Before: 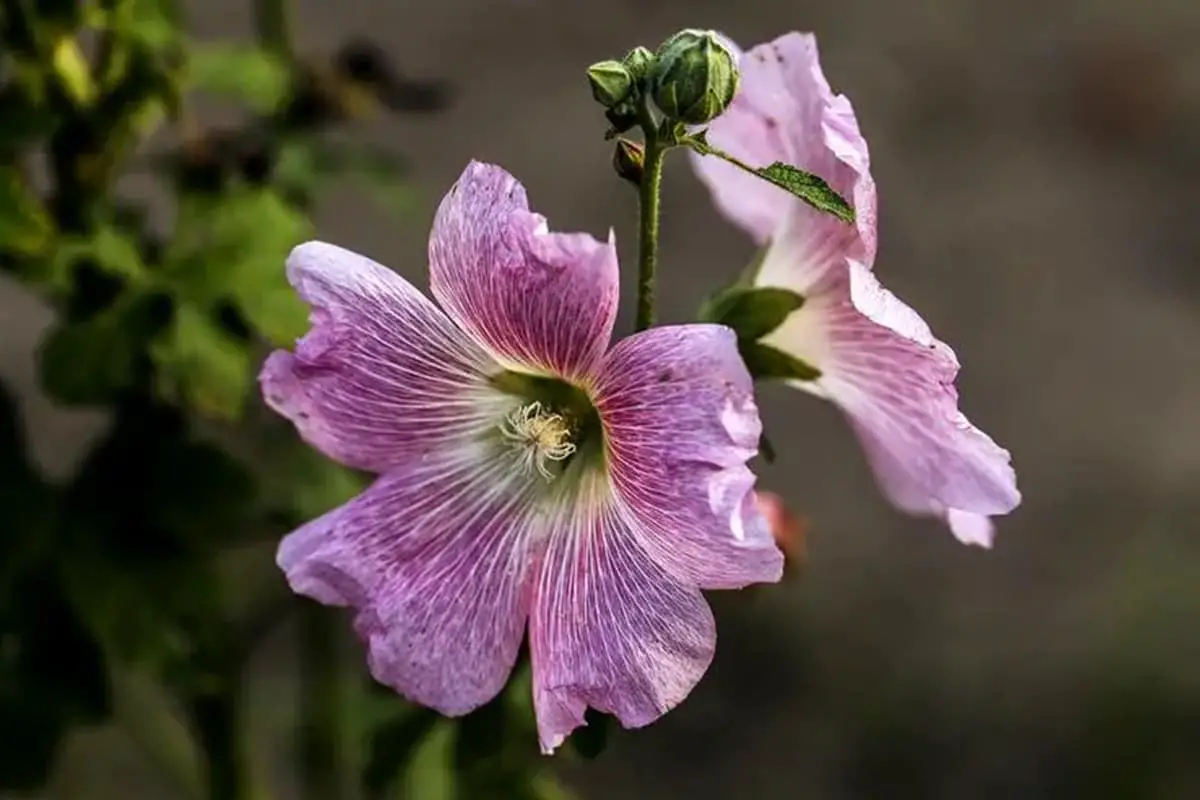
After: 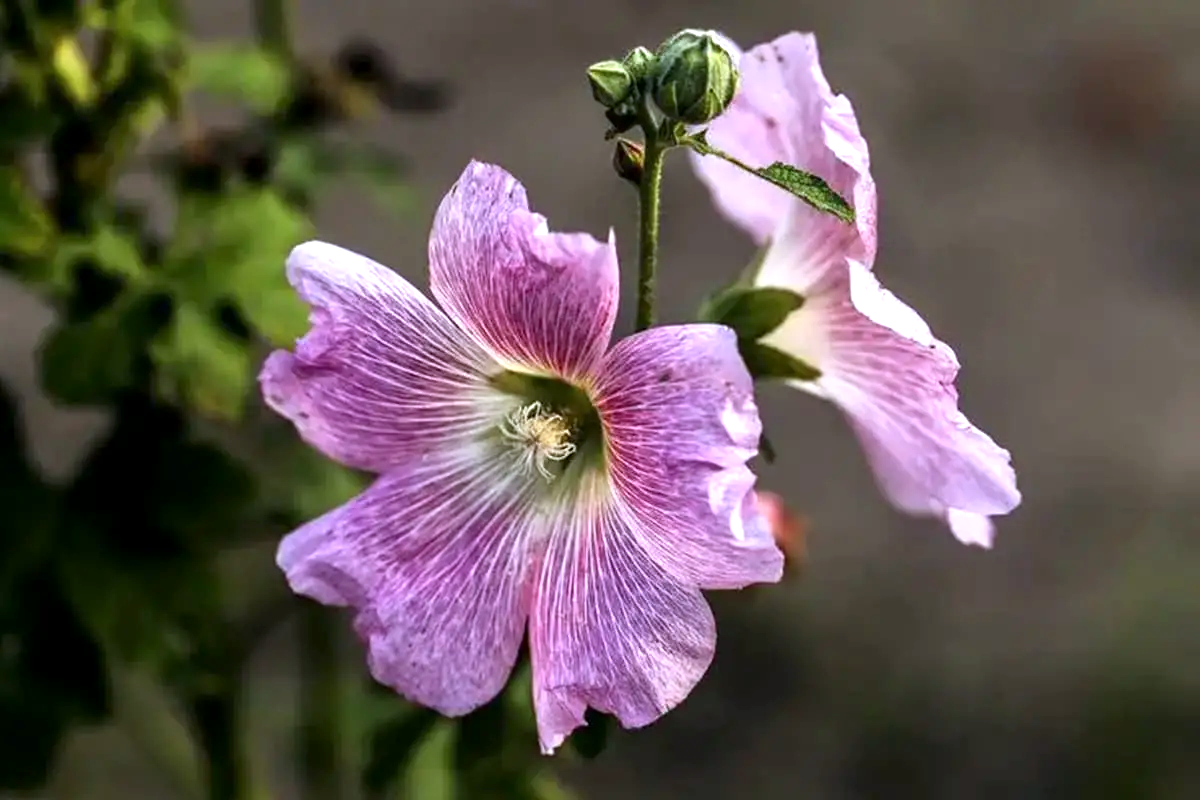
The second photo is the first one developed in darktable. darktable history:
exposure: black level correction 0.001, exposure 0.5 EV, compensate highlight preservation false
color calibration: illuminant as shot in camera, x 0.358, y 0.373, temperature 4628.91 K
